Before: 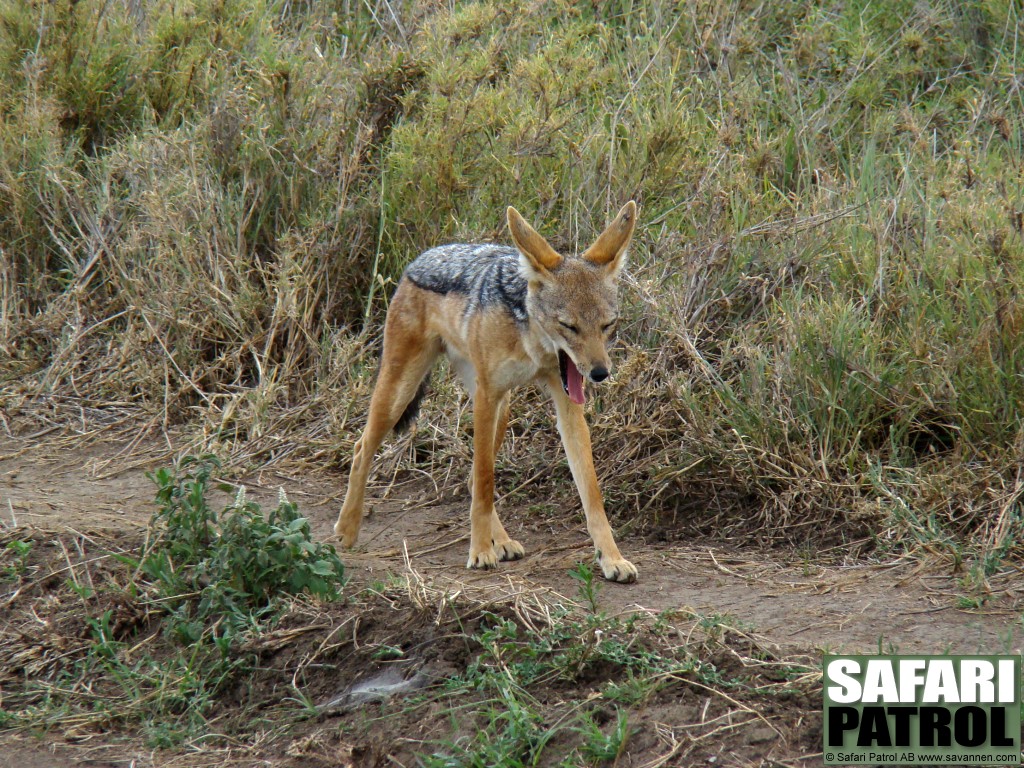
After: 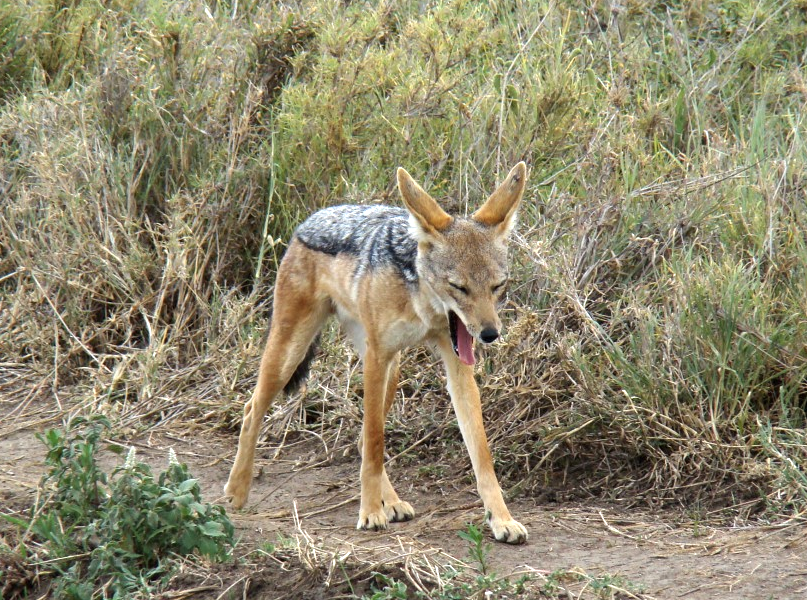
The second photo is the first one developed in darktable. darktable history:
exposure: exposure 0.7 EV, compensate highlight preservation false
crop and rotate: left 10.77%, top 5.1%, right 10.41%, bottom 16.76%
color correction: saturation 0.85
